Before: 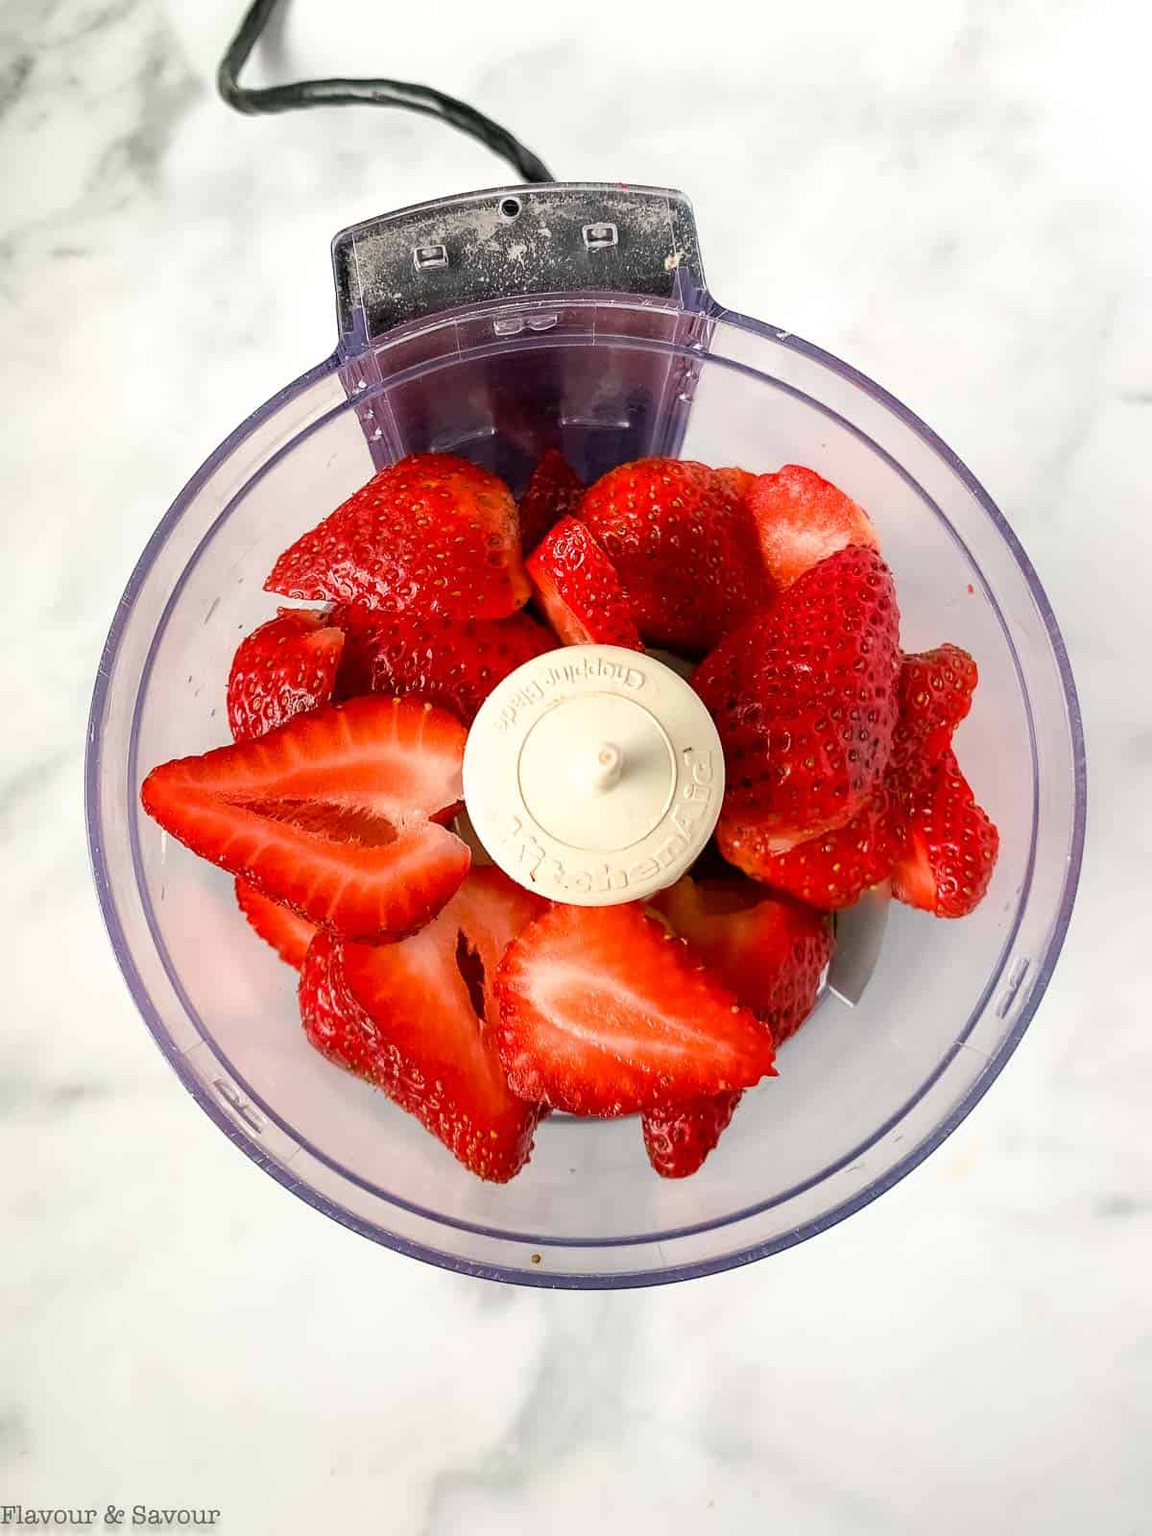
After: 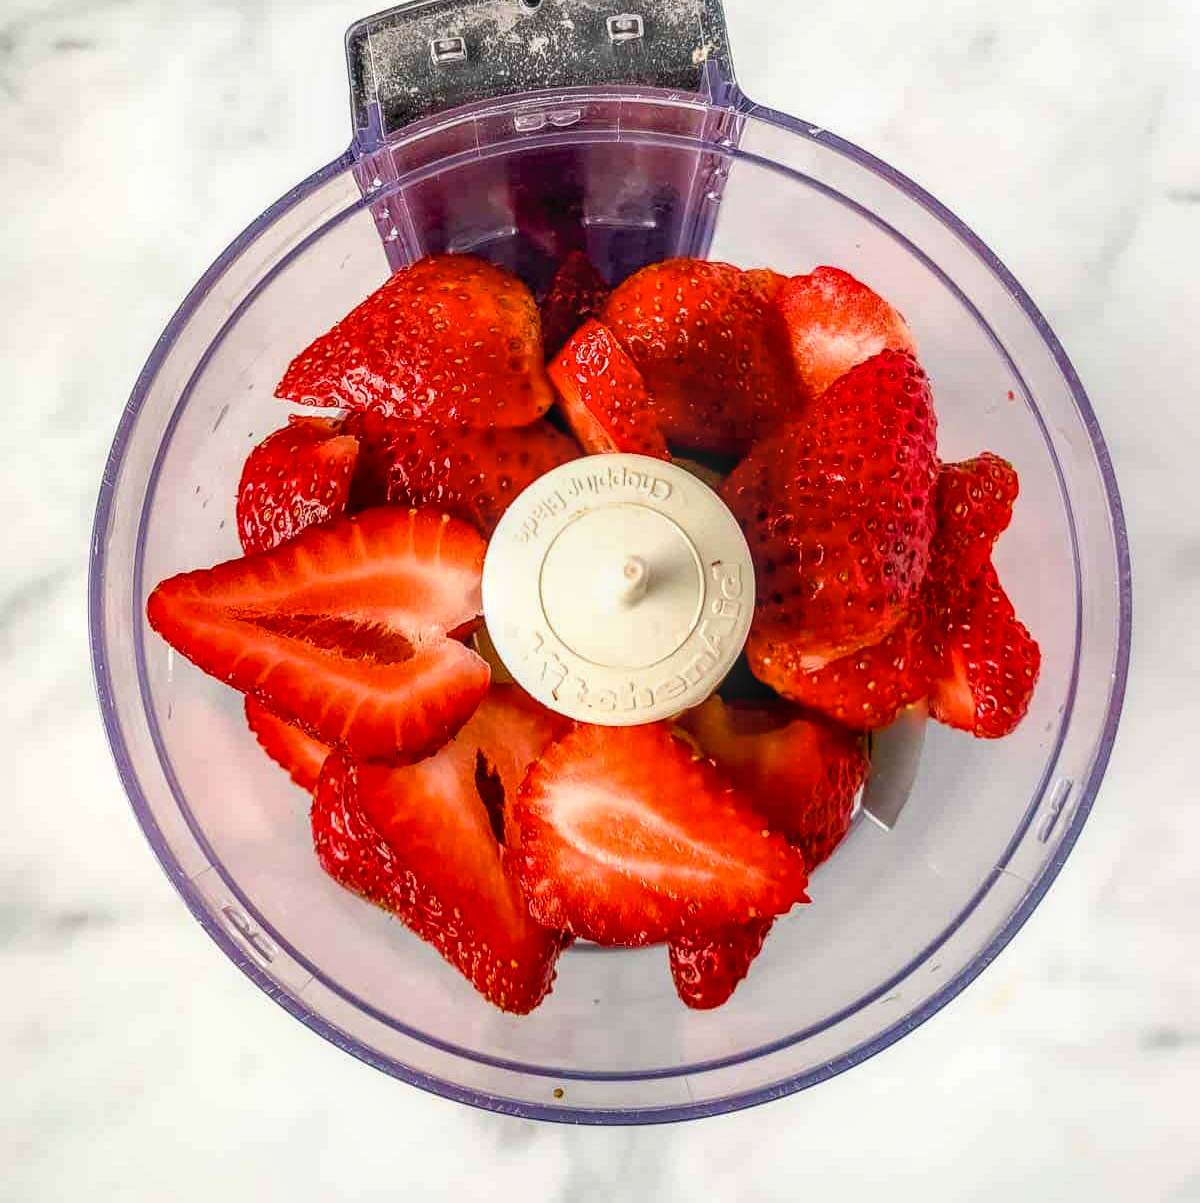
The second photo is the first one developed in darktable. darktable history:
color balance rgb: shadows lift › chroma 0.858%, shadows lift › hue 112.64°, global offset › luminance -0.281%, global offset › hue 260.77°, perceptual saturation grading › global saturation 20%, perceptual saturation grading › highlights -24.759%, perceptual saturation grading › shadows 25.378%, global vibrance 20%
local contrast: highlights 5%, shadows 1%, detail 134%
crop: top 13.637%, bottom 11.167%
